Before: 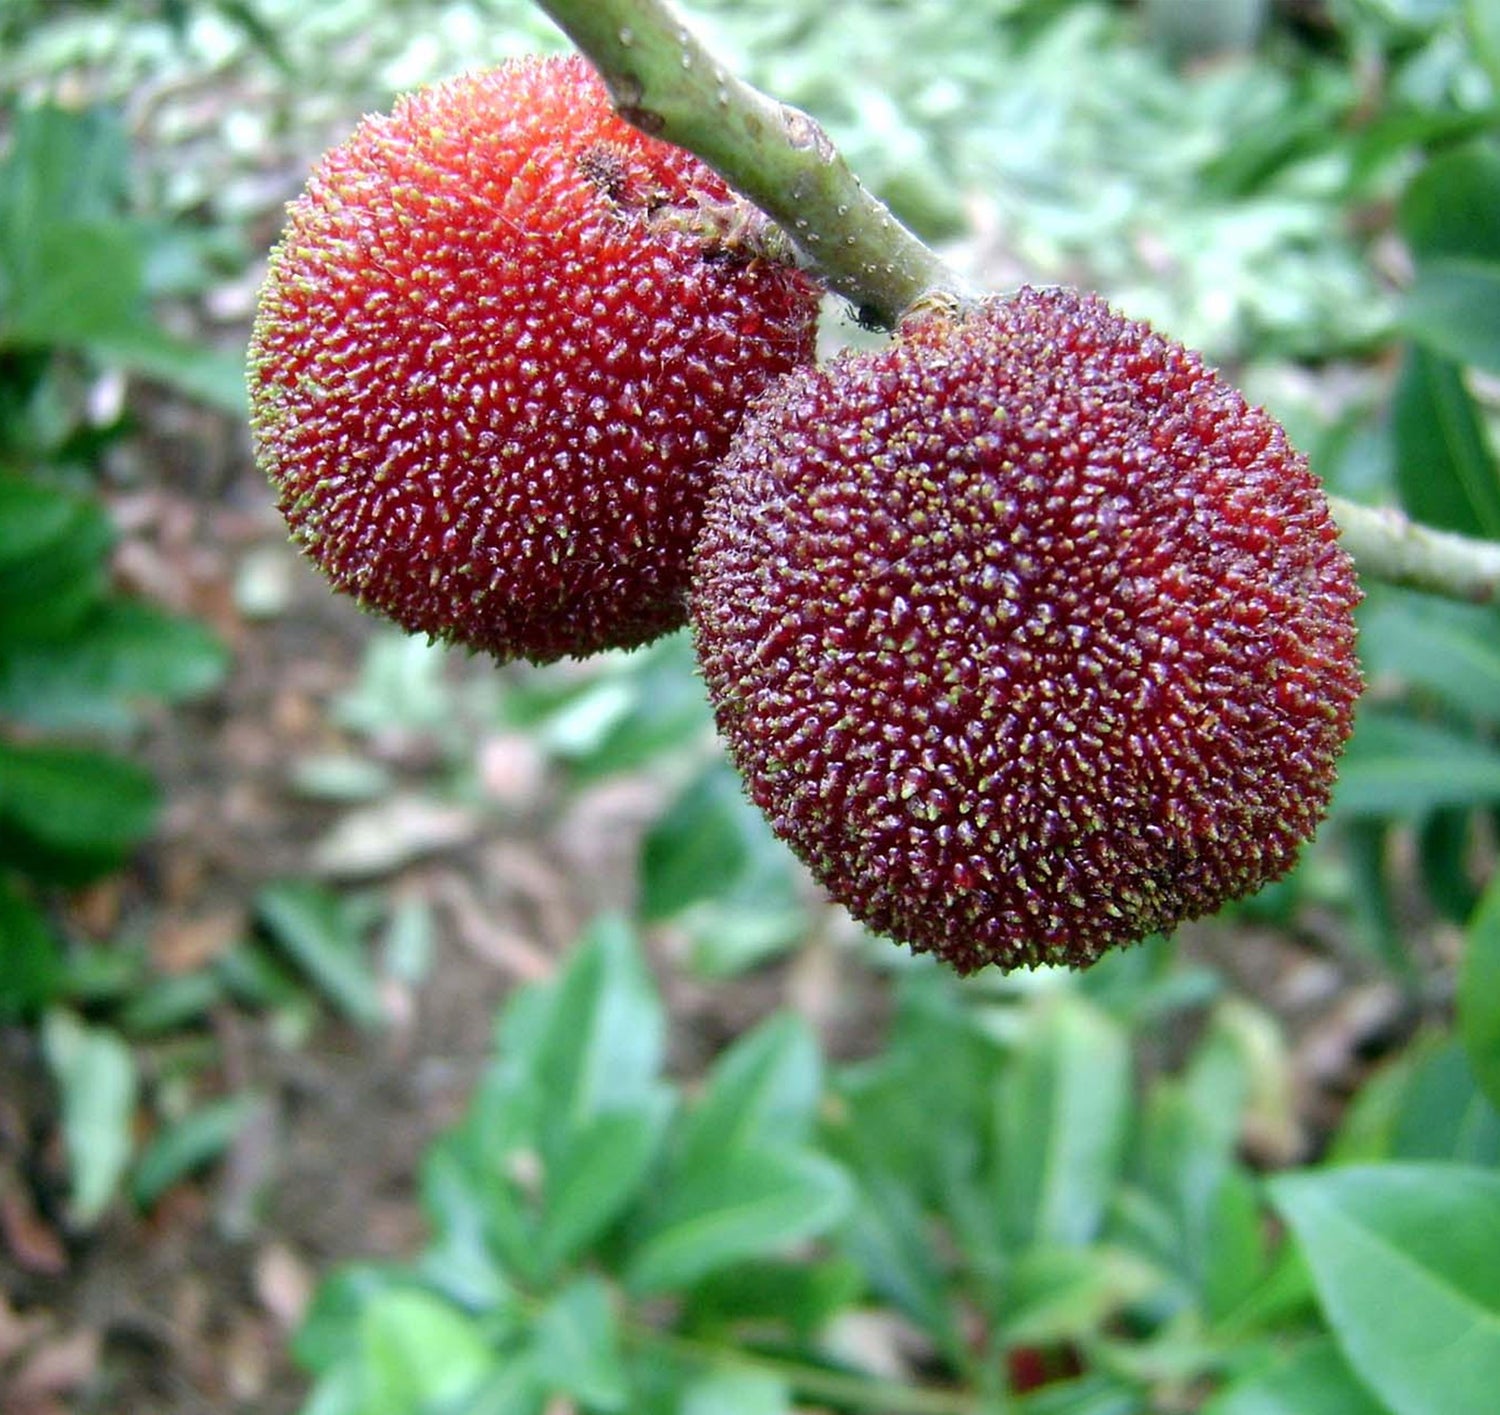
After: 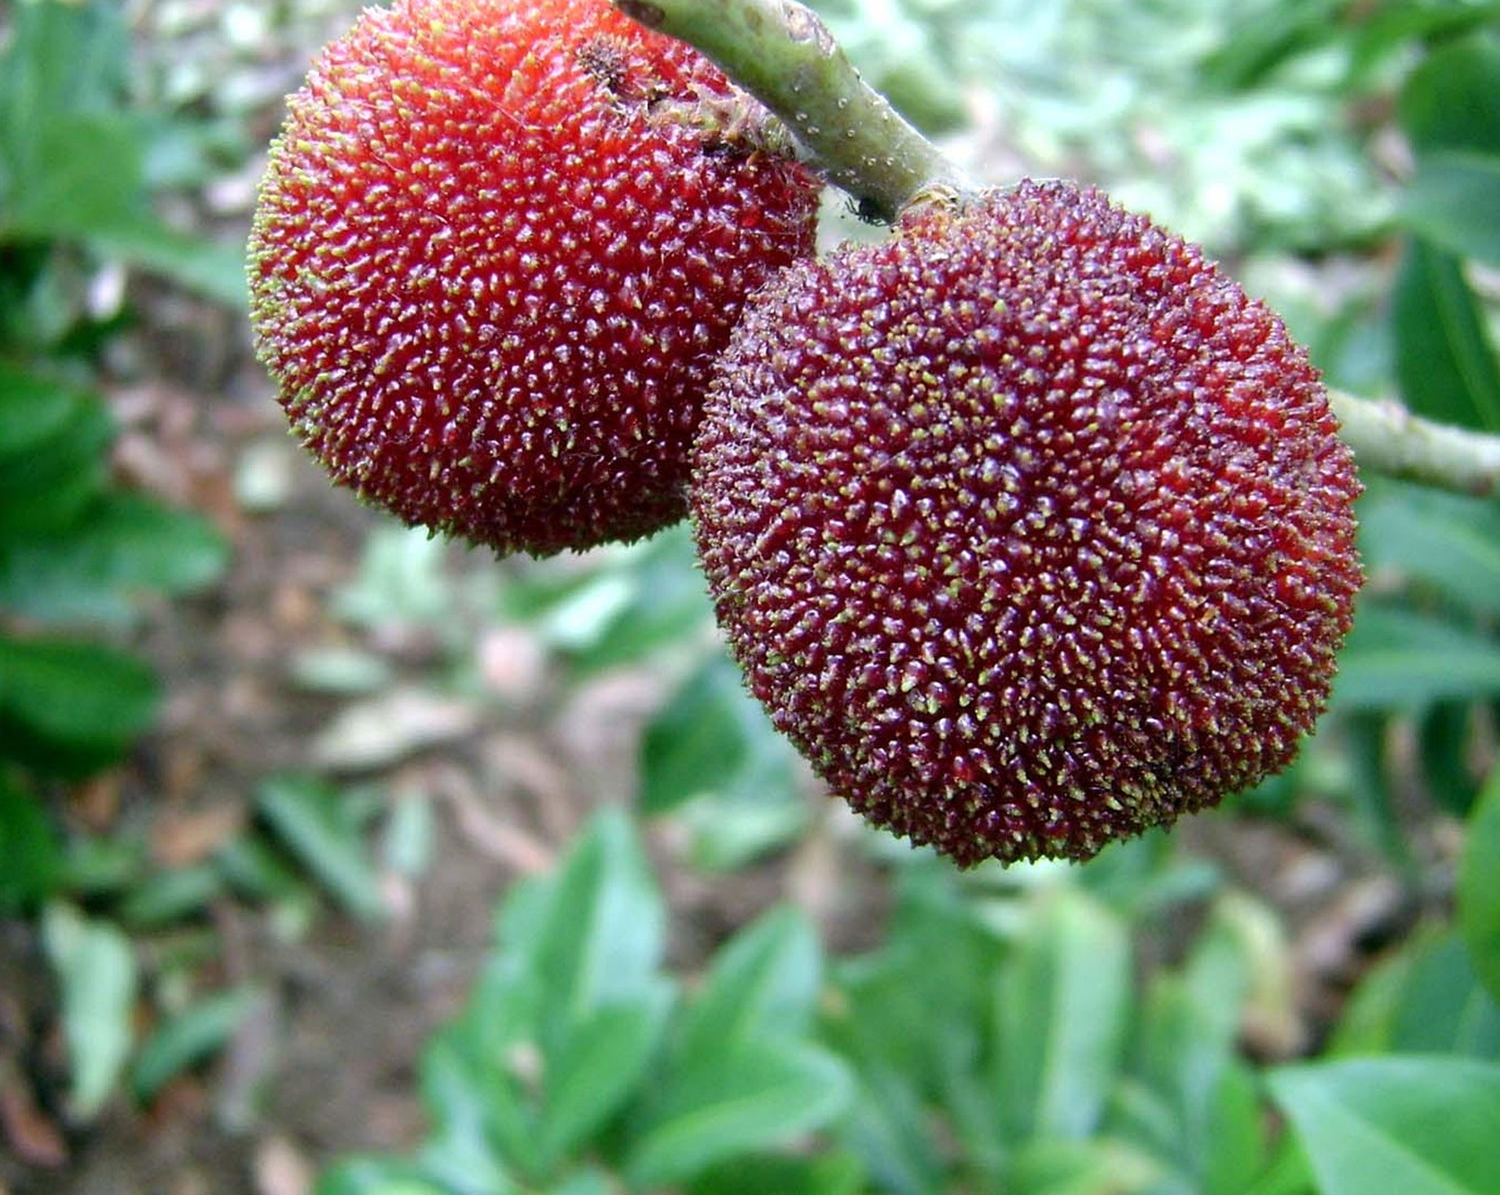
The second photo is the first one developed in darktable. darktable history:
crop: top 7.609%, bottom 7.894%
